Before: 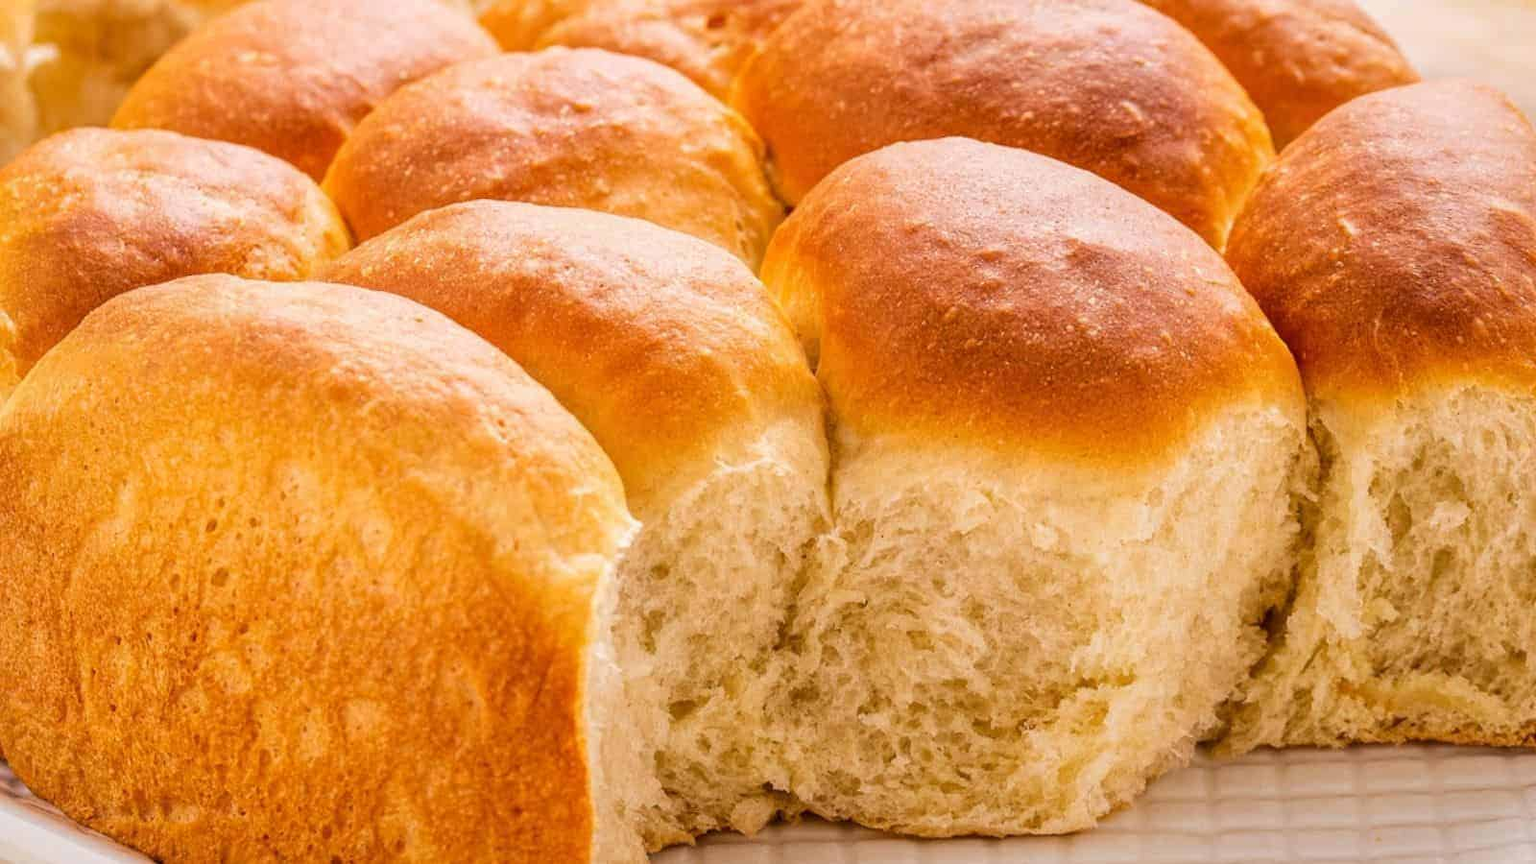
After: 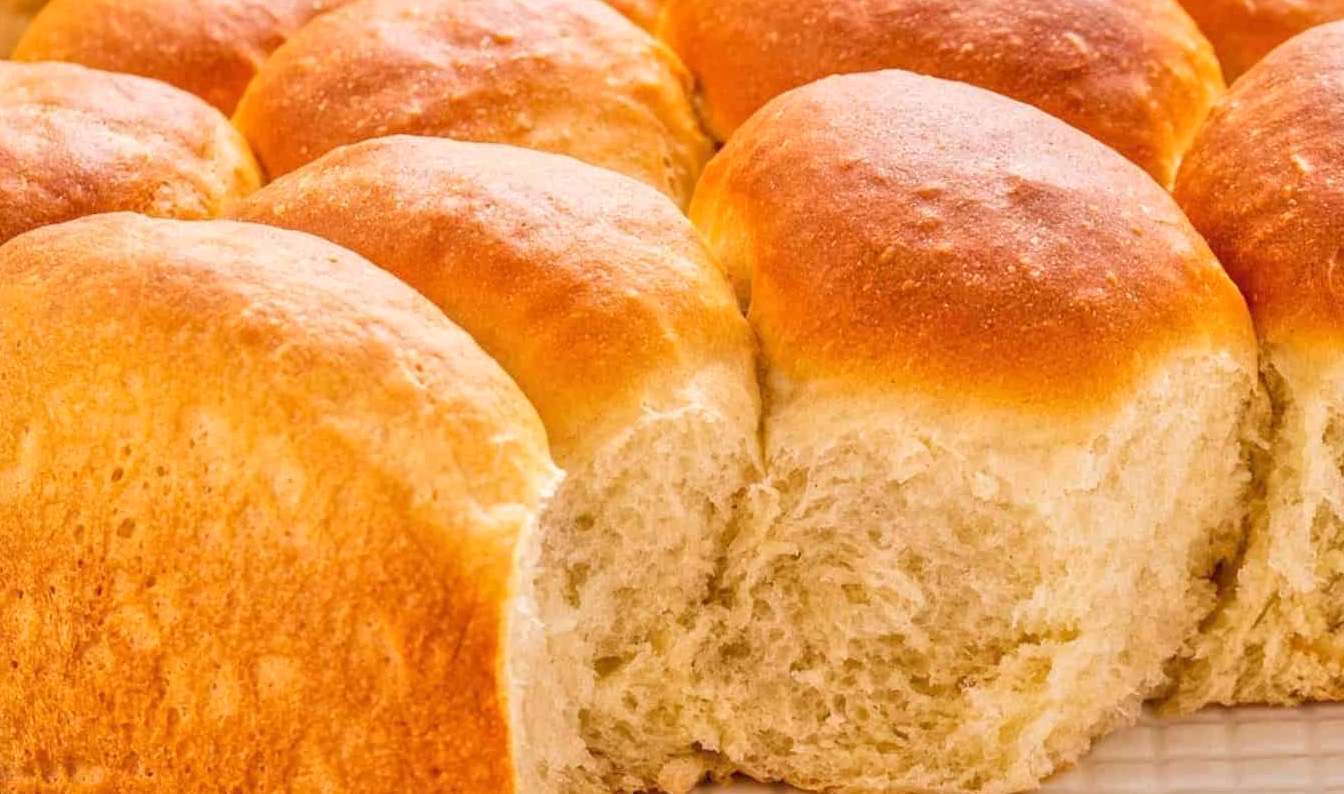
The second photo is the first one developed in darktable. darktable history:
tone equalizer: -7 EV 0.15 EV, -6 EV 0.6 EV, -5 EV 1.15 EV, -4 EV 1.33 EV, -3 EV 1.15 EV, -2 EV 0.6 EV, -1 EV 0.15 EV, mask exposure compensation -0.5 EV
crop: left 6.446%, top 8.188%, right 9.538%, bottom 3.548%
